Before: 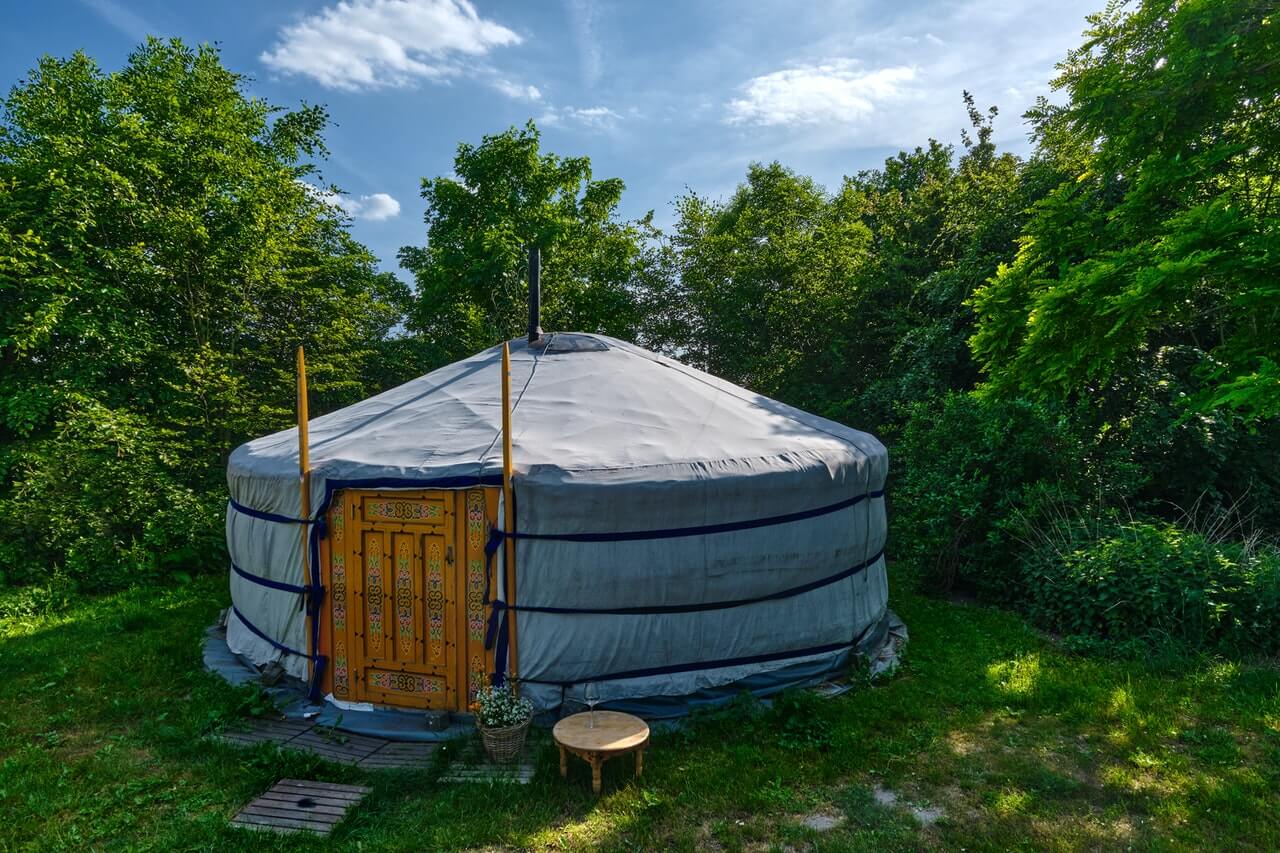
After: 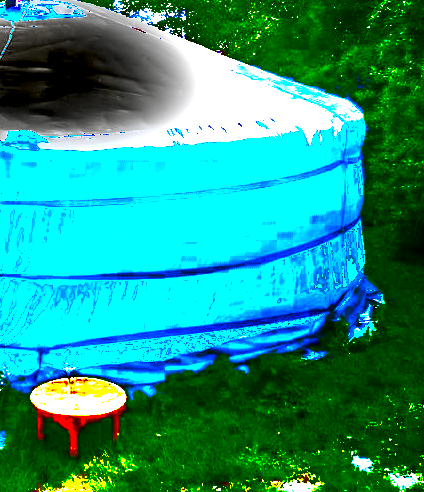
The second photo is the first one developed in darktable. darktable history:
exposure: black level correction 0.1, exposure 3 EV, compensate highlight preservation false
crop: left 40.878%, top 39.176%, right 25.993%, bottom 3.081%
shadows and highlights: soften with gaussian
